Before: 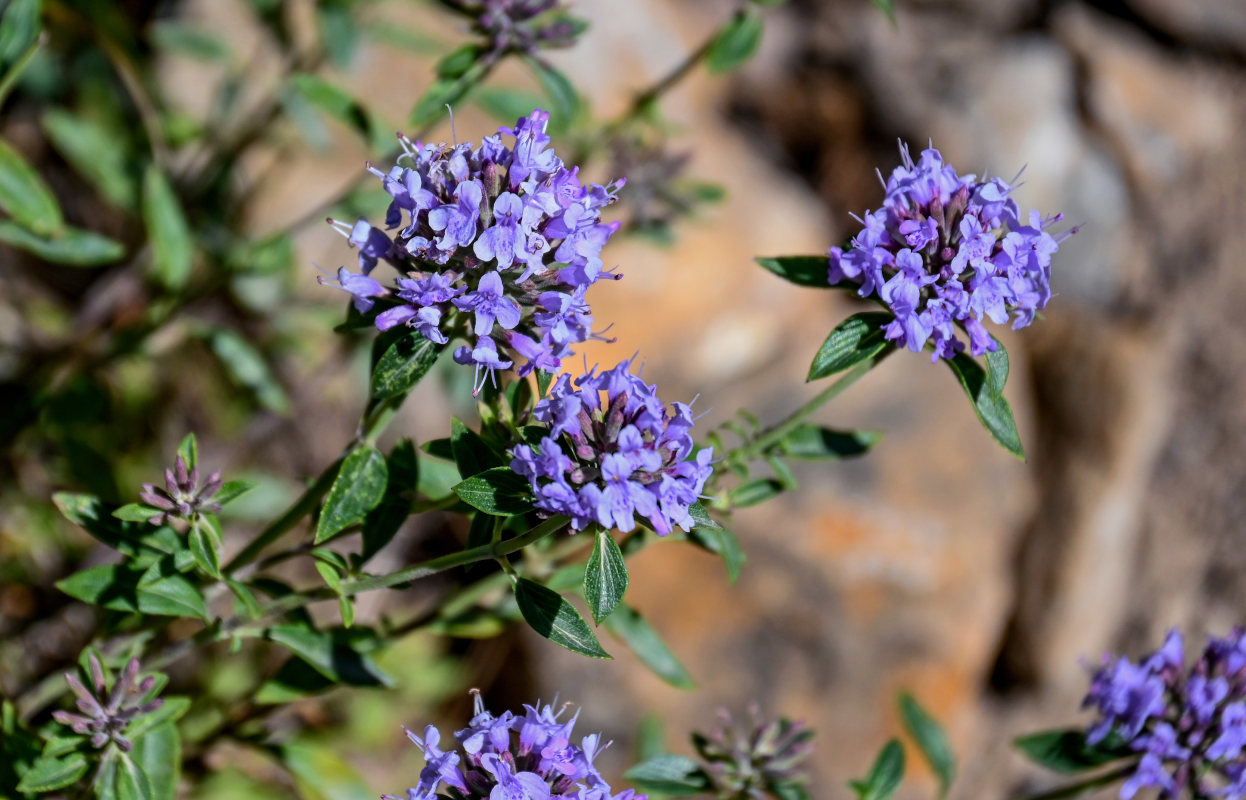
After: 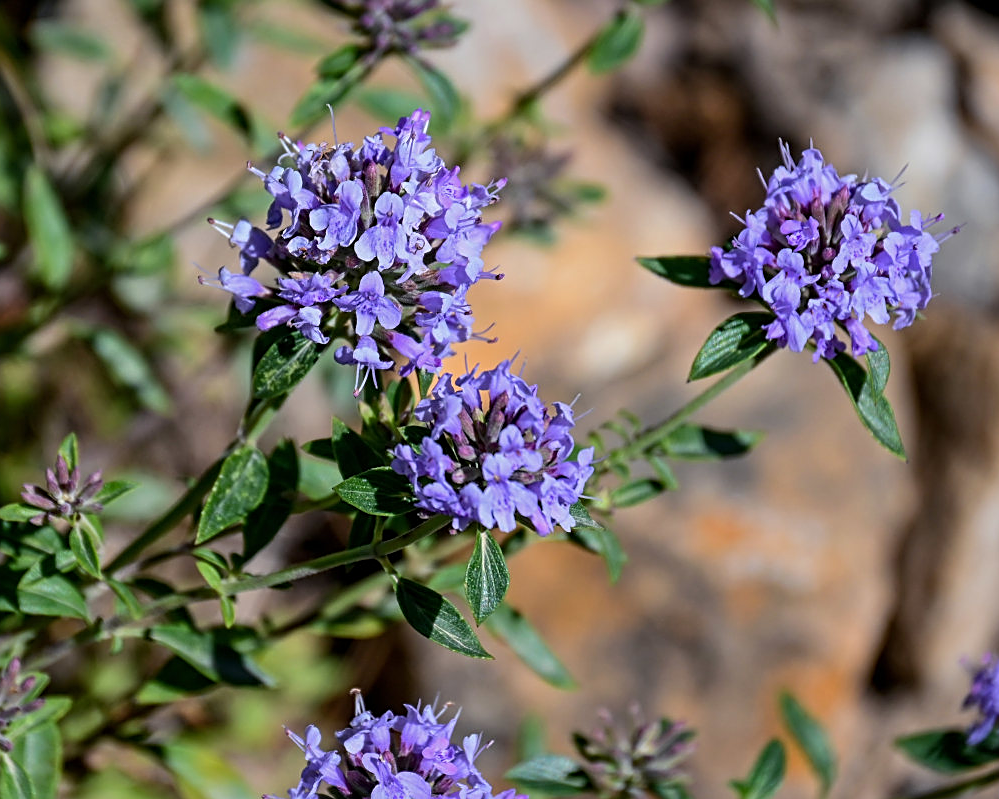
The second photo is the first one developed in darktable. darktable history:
crop and rotate: left 9.597%, right 10.195%
sharpen: on, module defaults
